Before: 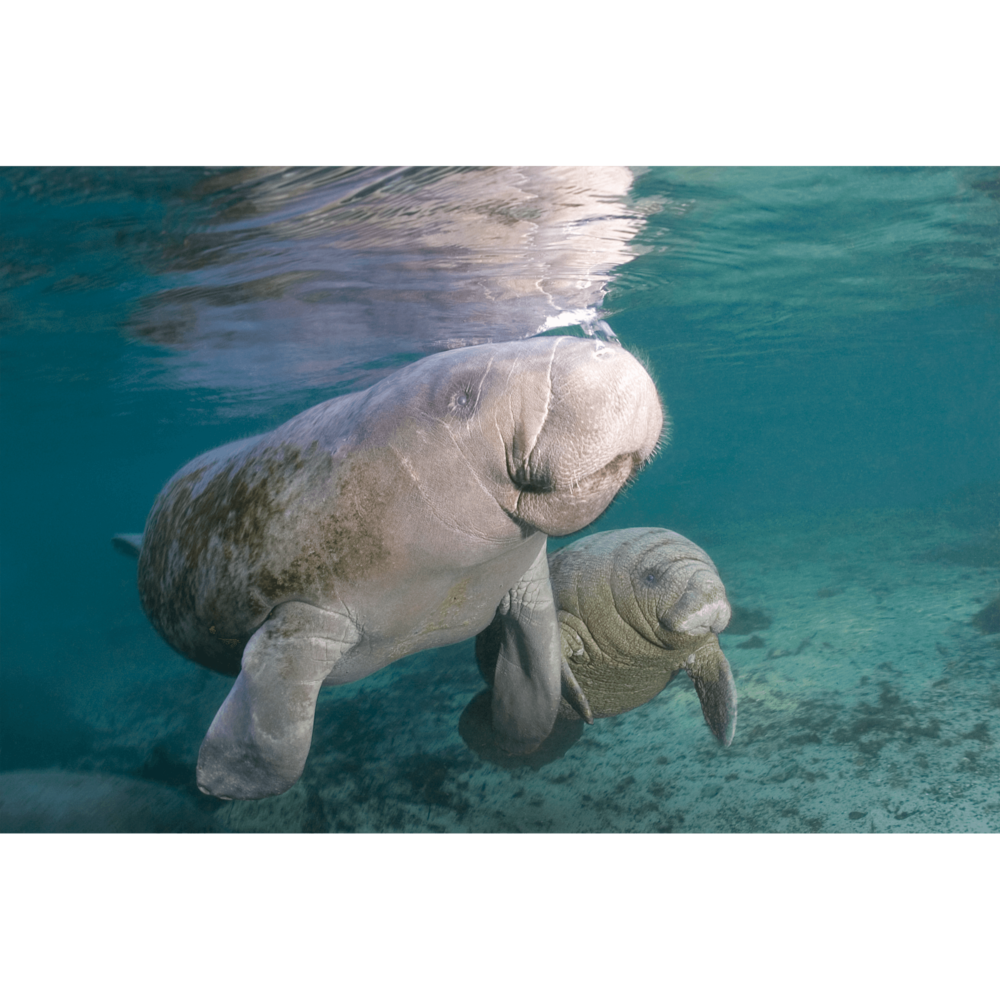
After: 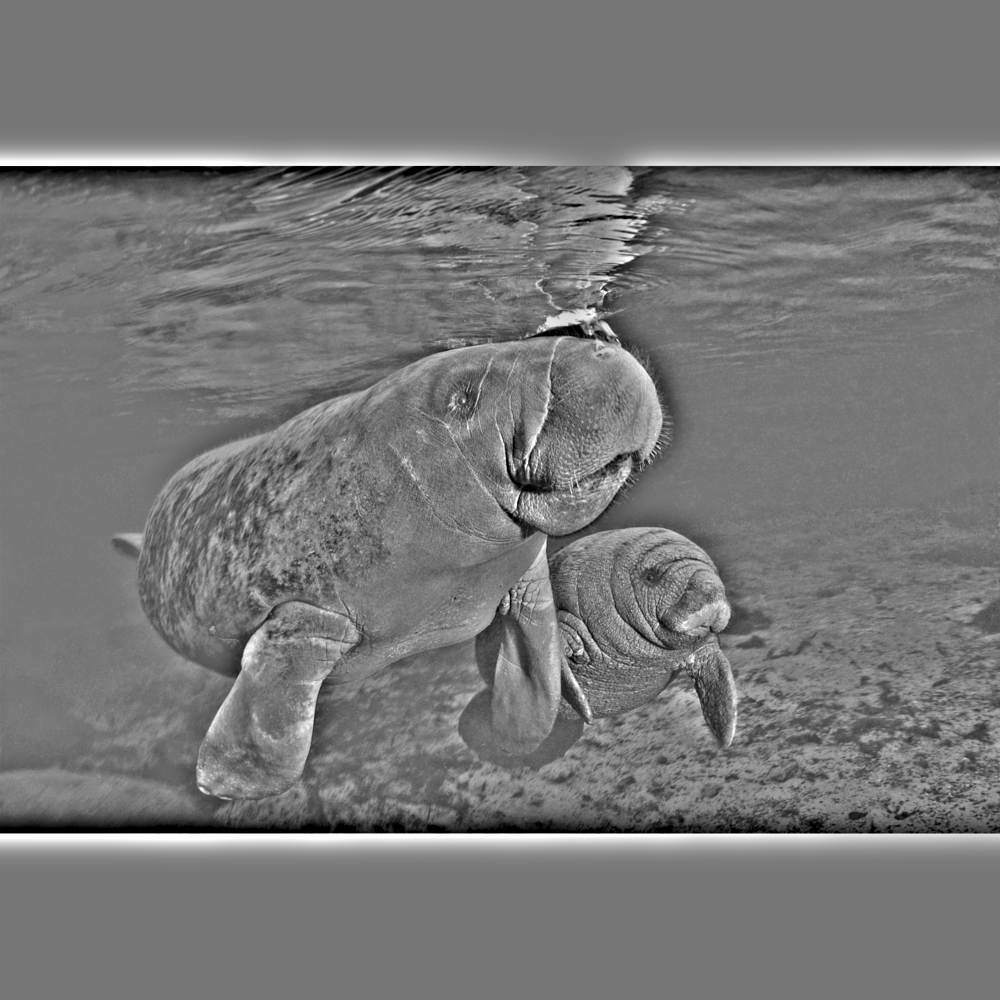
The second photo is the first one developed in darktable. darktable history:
highpass: sharpness 49.79%, contrast boost 49.79%
